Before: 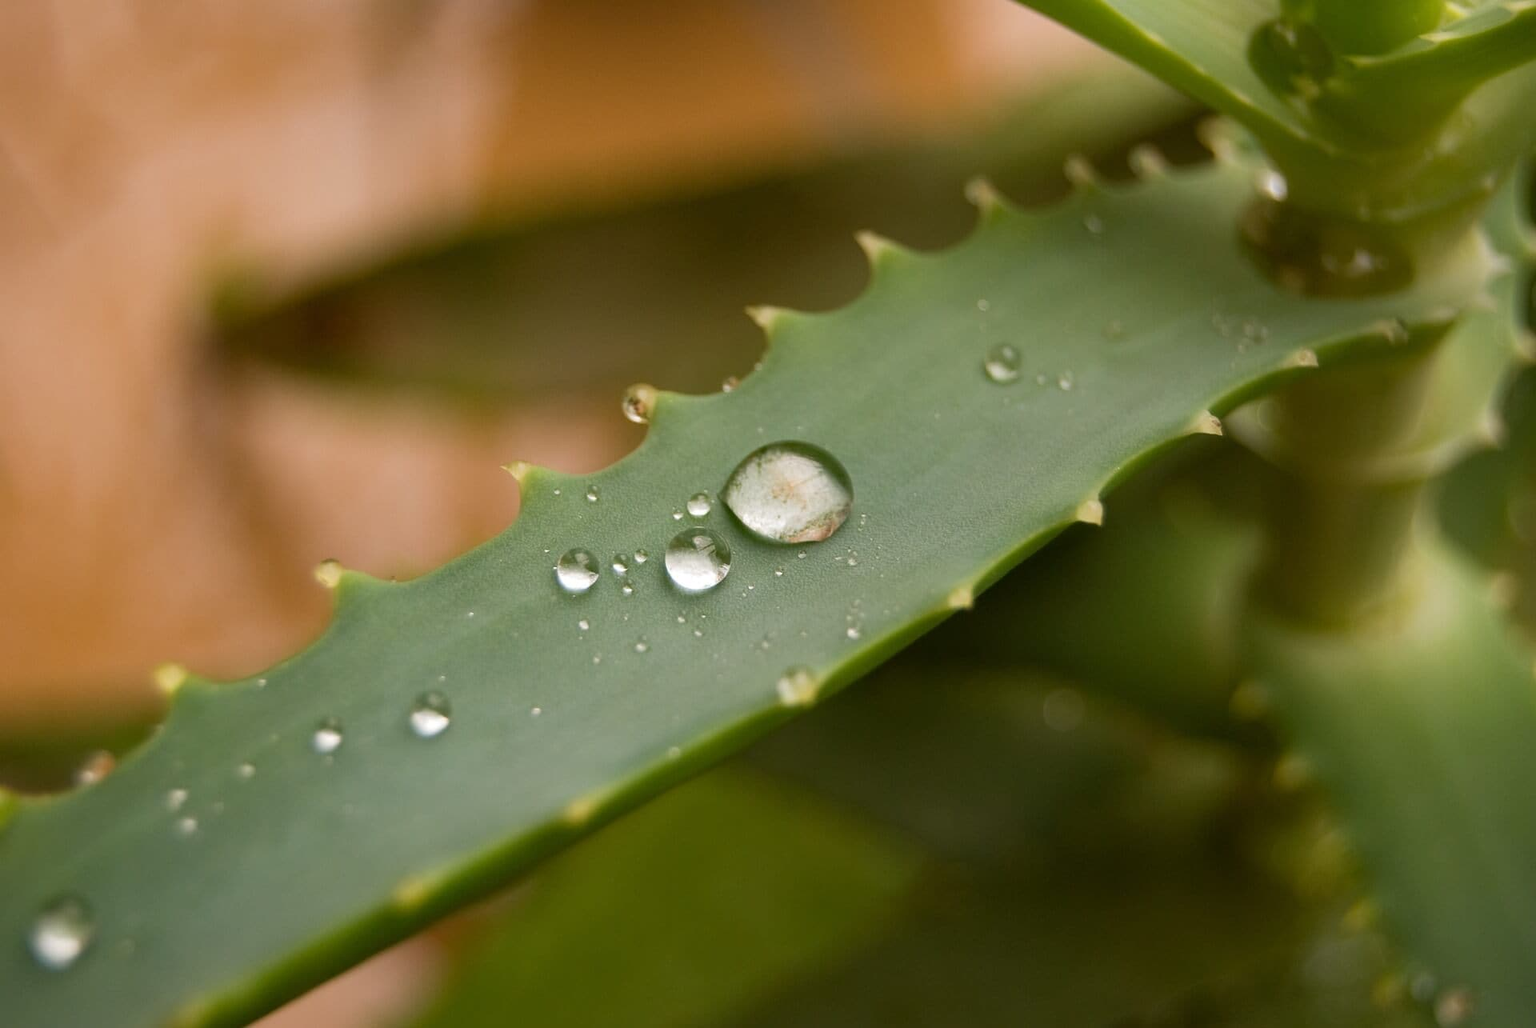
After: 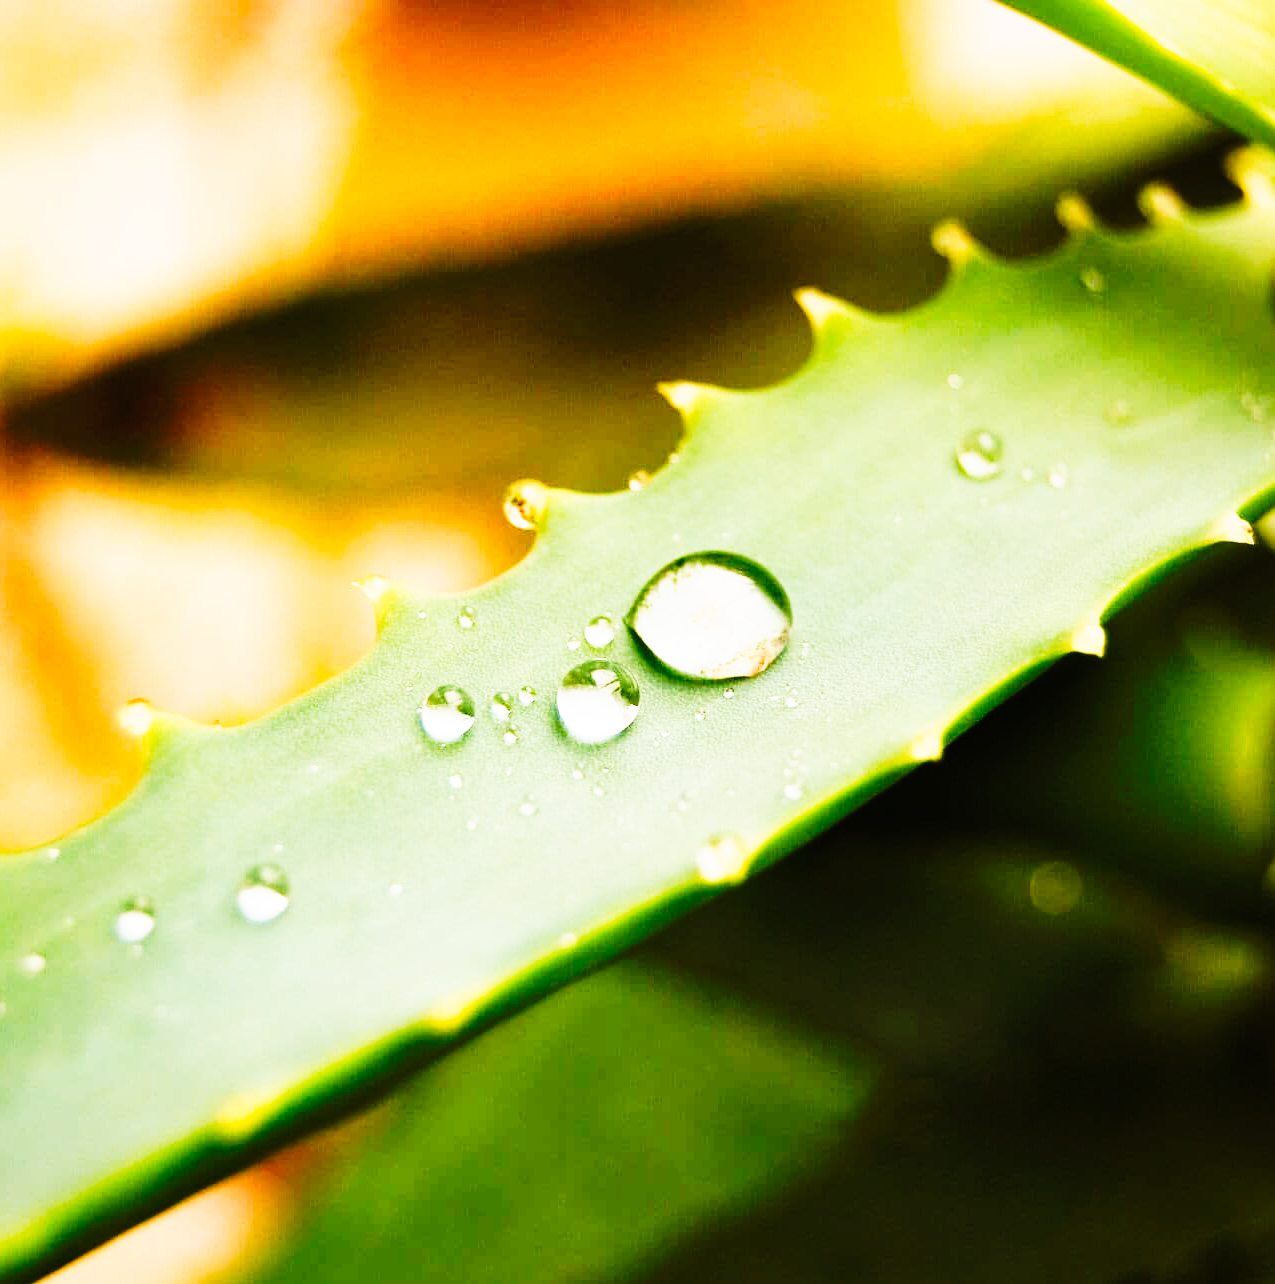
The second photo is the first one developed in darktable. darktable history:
filmic rgb: black relative exposure -7.65 EV, white relative exposure 3.98 EV, threshold 3 EV, hardness 4.01, contrast 1.096, highlights saturation mix -29.07%, enable highlight reconstruction true
exposure: black level correction 0, exposure 1.095 EV, compensate highlight preservation false
crop and rotate: left 14.289%, right 19.275%
levels: black 0.026%
tone curve: curves: ch0 [(0, 0) (0.003, 0.004) (0.011, 0.006) (0.025, 0.008) (0.044, 0.012) (0.069, 0.017) (0.1, 0.021) (0.136, 0.029) (0.177, 0.043) (0.224, 0.062) (0.277, 0.108) (0.335, 0.166) (0.399, 0.301) (0.468, 0.467) (0.543, 0.64) (0.623, 0.803) (0.709, 0.908) (0.801, 0.969) (0.898, 0.988) (1, 1)], preserve colors none
